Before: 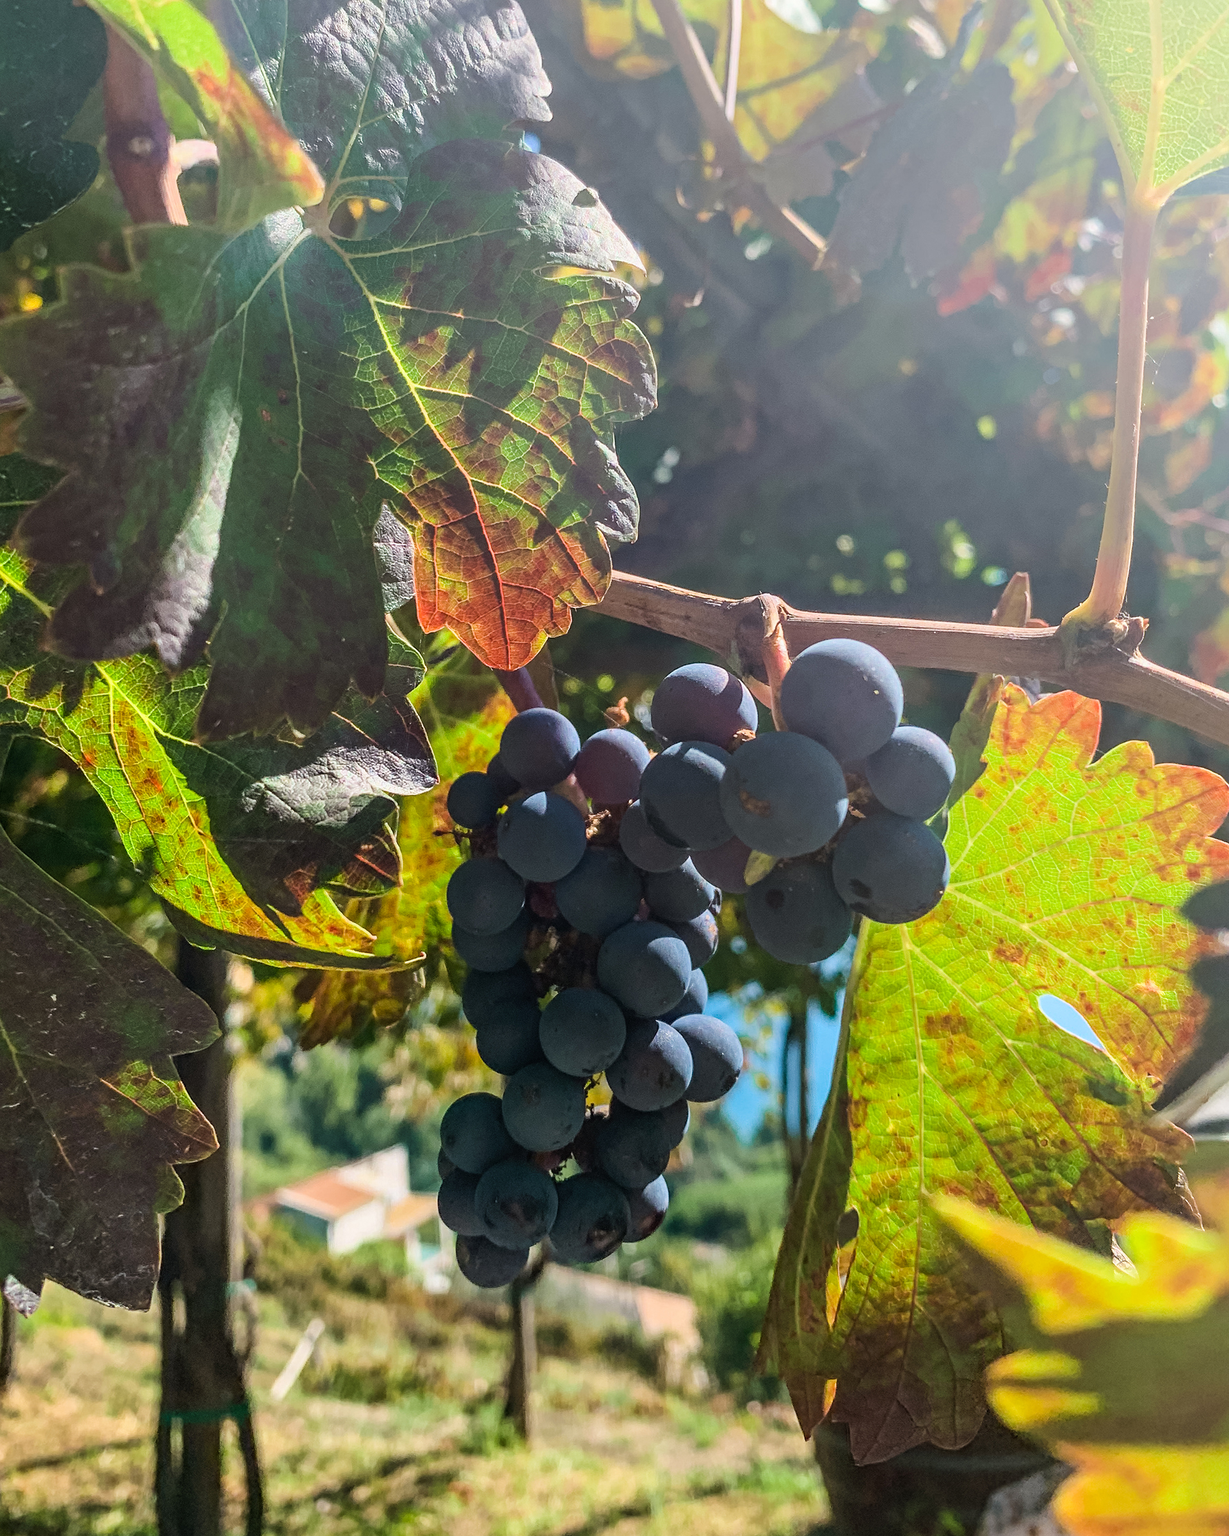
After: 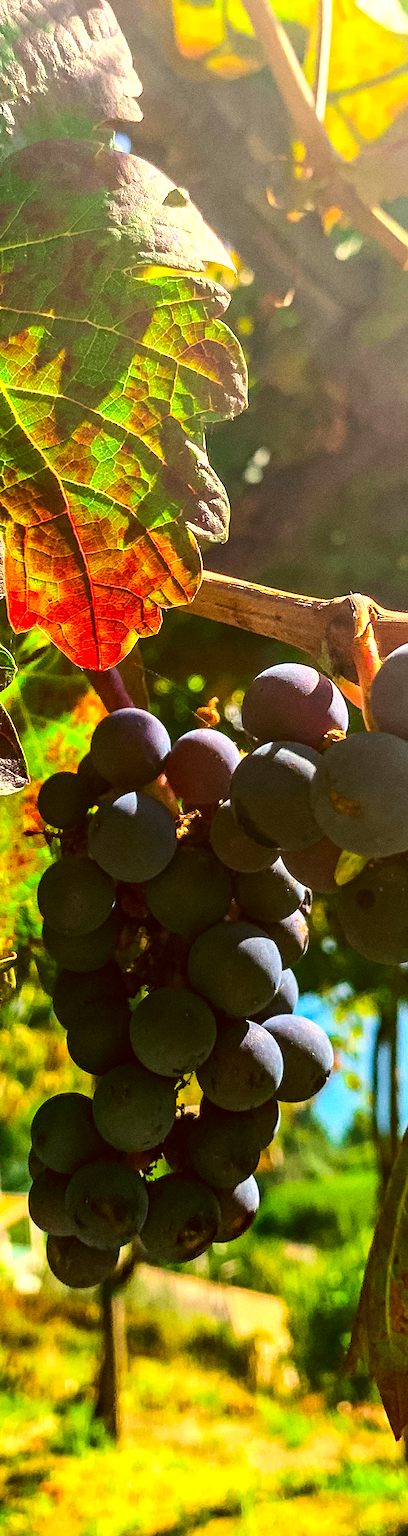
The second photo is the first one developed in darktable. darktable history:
white balance: red 1, blue 1
color calibration: illuminant F (fluorescent), F source F9 (Cool White Deluxe 4150 K) – high CRI, x 0.374, y 0.373, temperature 4158.34 K
crop: left 33.36%, right 33.36%
grain: coarseness 0.47 ISO
color correction: highlights a* 10.44, highlights b* 30.04, shadows a* 2.73, shadows b* 17.51, saturation 1.72
tone equalizer: -8 EV -0.75 EV, -7 EV -0.7 EV, -6 EV -0.6 EV, -5 EV -0.4 EV, -3 EV 0.4 EV, -2 EV 0.6 EV, -1 EV 0.7 EV, +0 EV 0.75 EV, edges refinement/feathering 500, mask exposure compensation -1.57 EV, preserve details no
